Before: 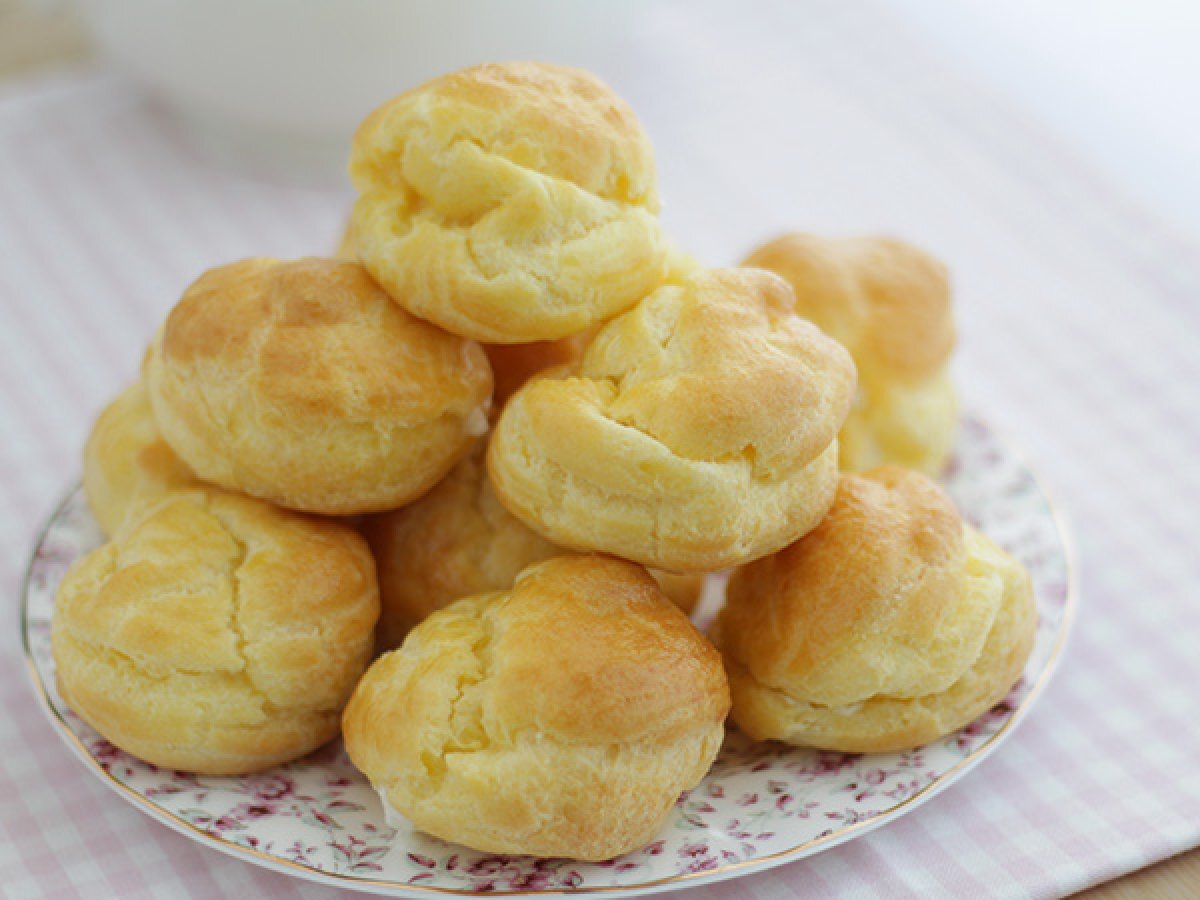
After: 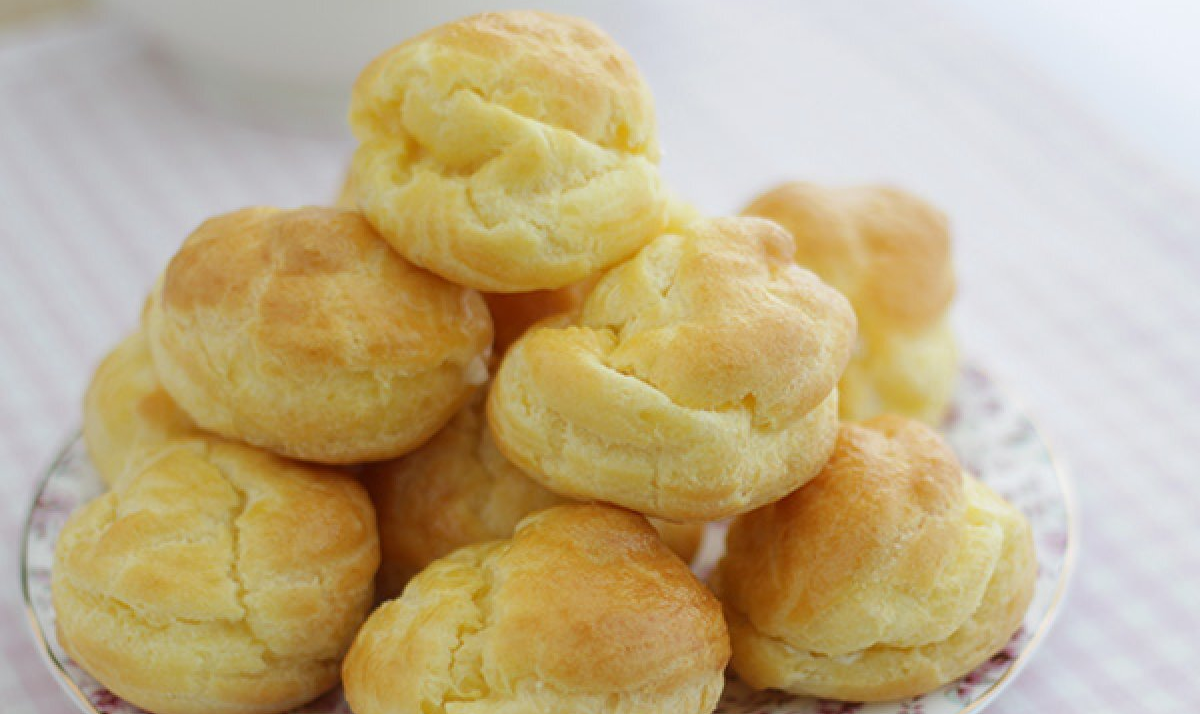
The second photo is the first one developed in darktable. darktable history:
crop and rotate: top 5.667%, bottom 14.937%
